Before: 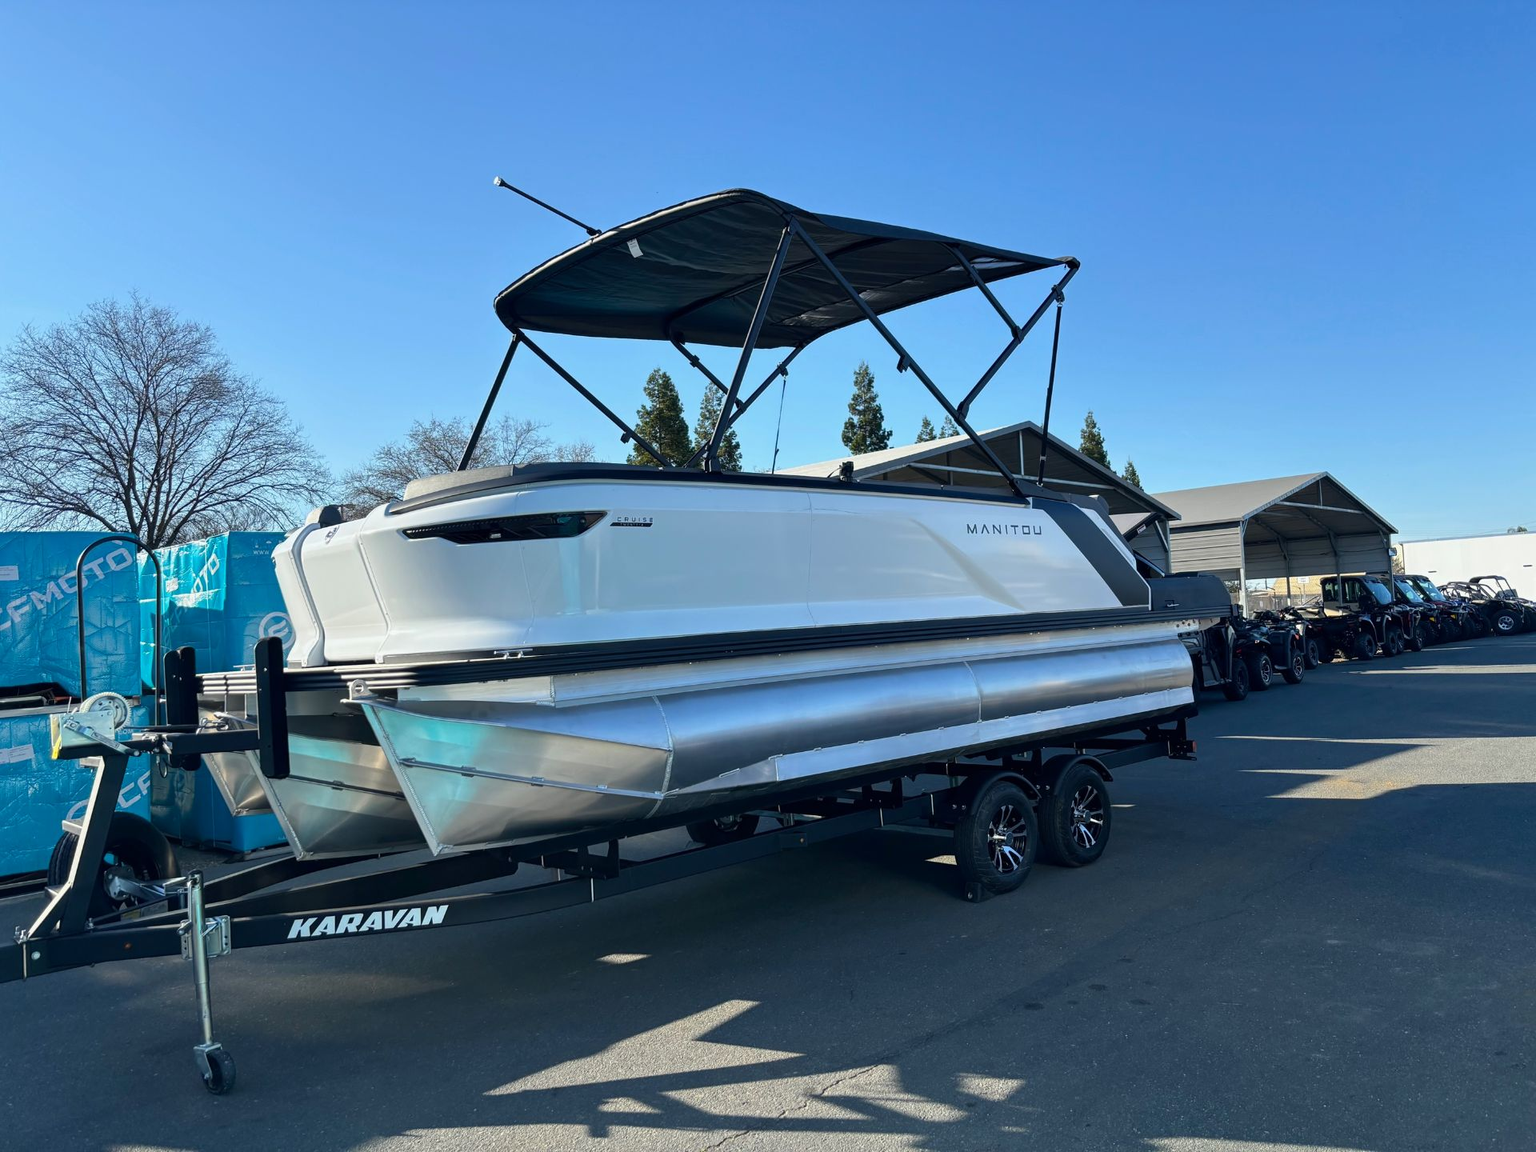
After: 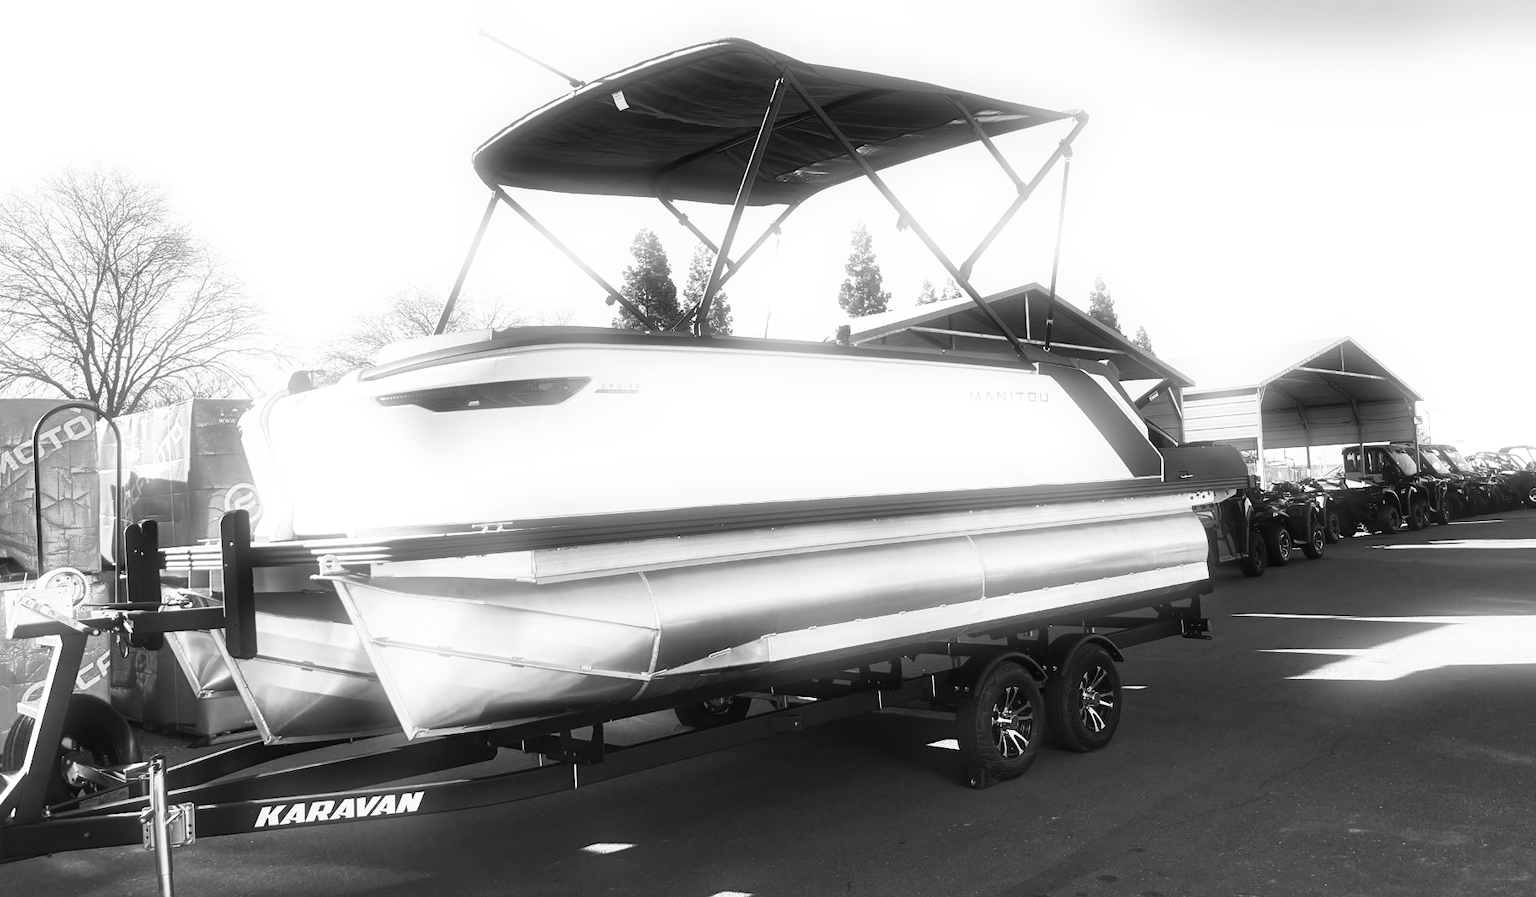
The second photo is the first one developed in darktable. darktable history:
bloom: size 5%, threshold 95%, strength 15%
crop and rotate: left 2.991%, top 13.302%, right 1.981%, bottom 12.636%
contrast brightness saturation: contrast 0.53, brightness 0.47, saturation -1
